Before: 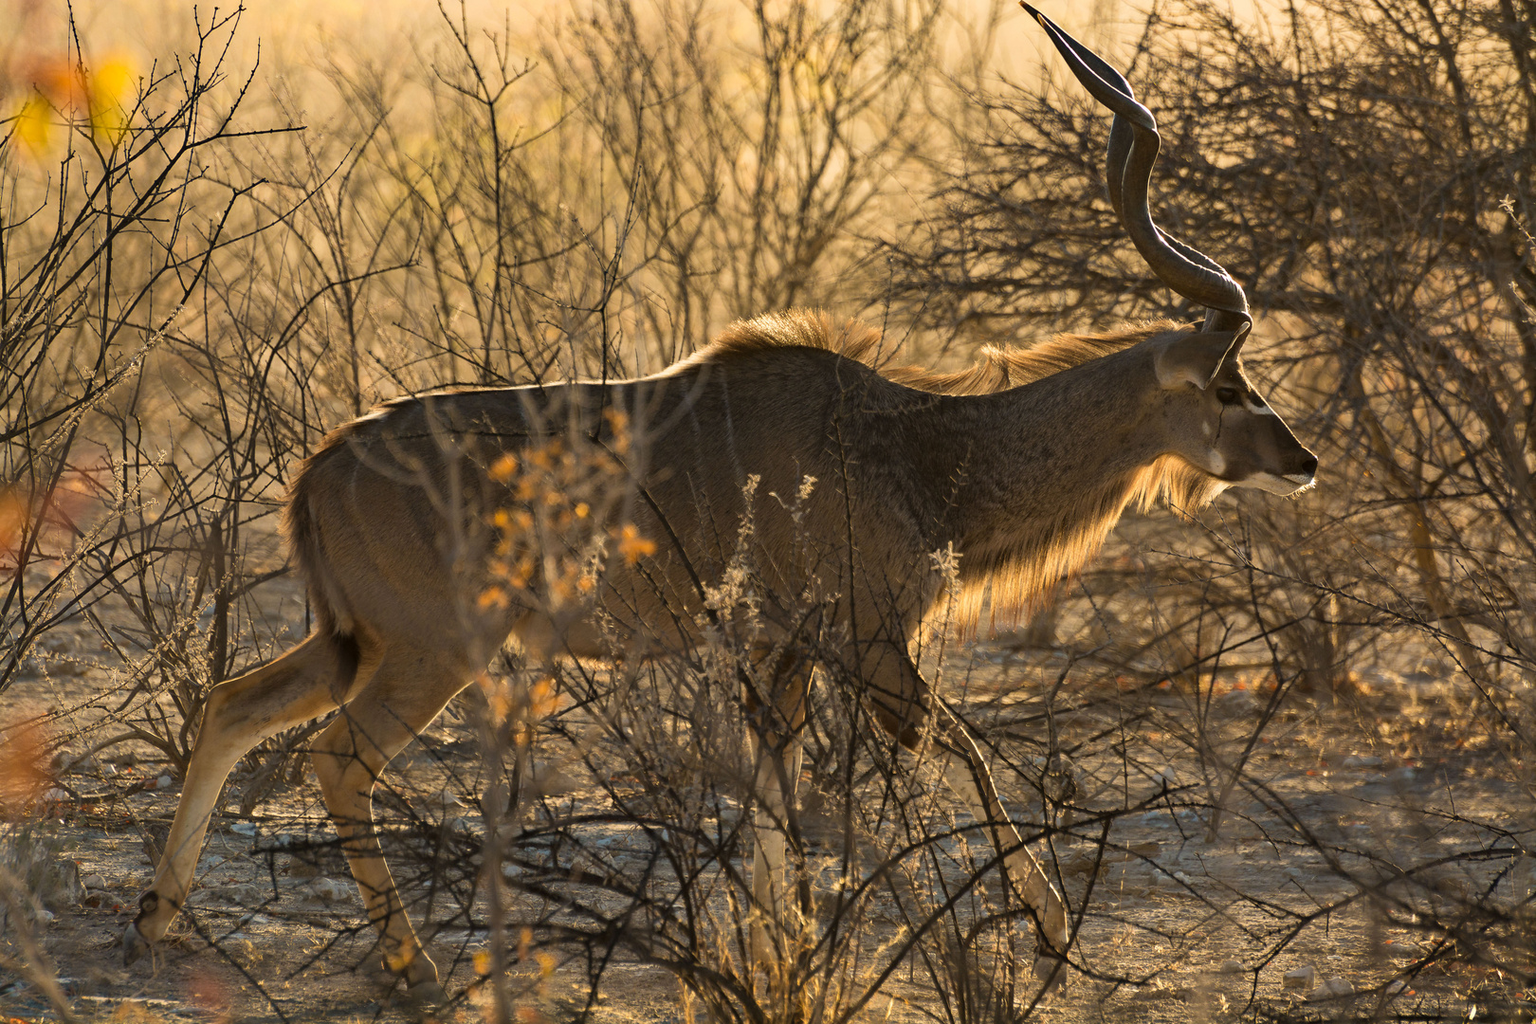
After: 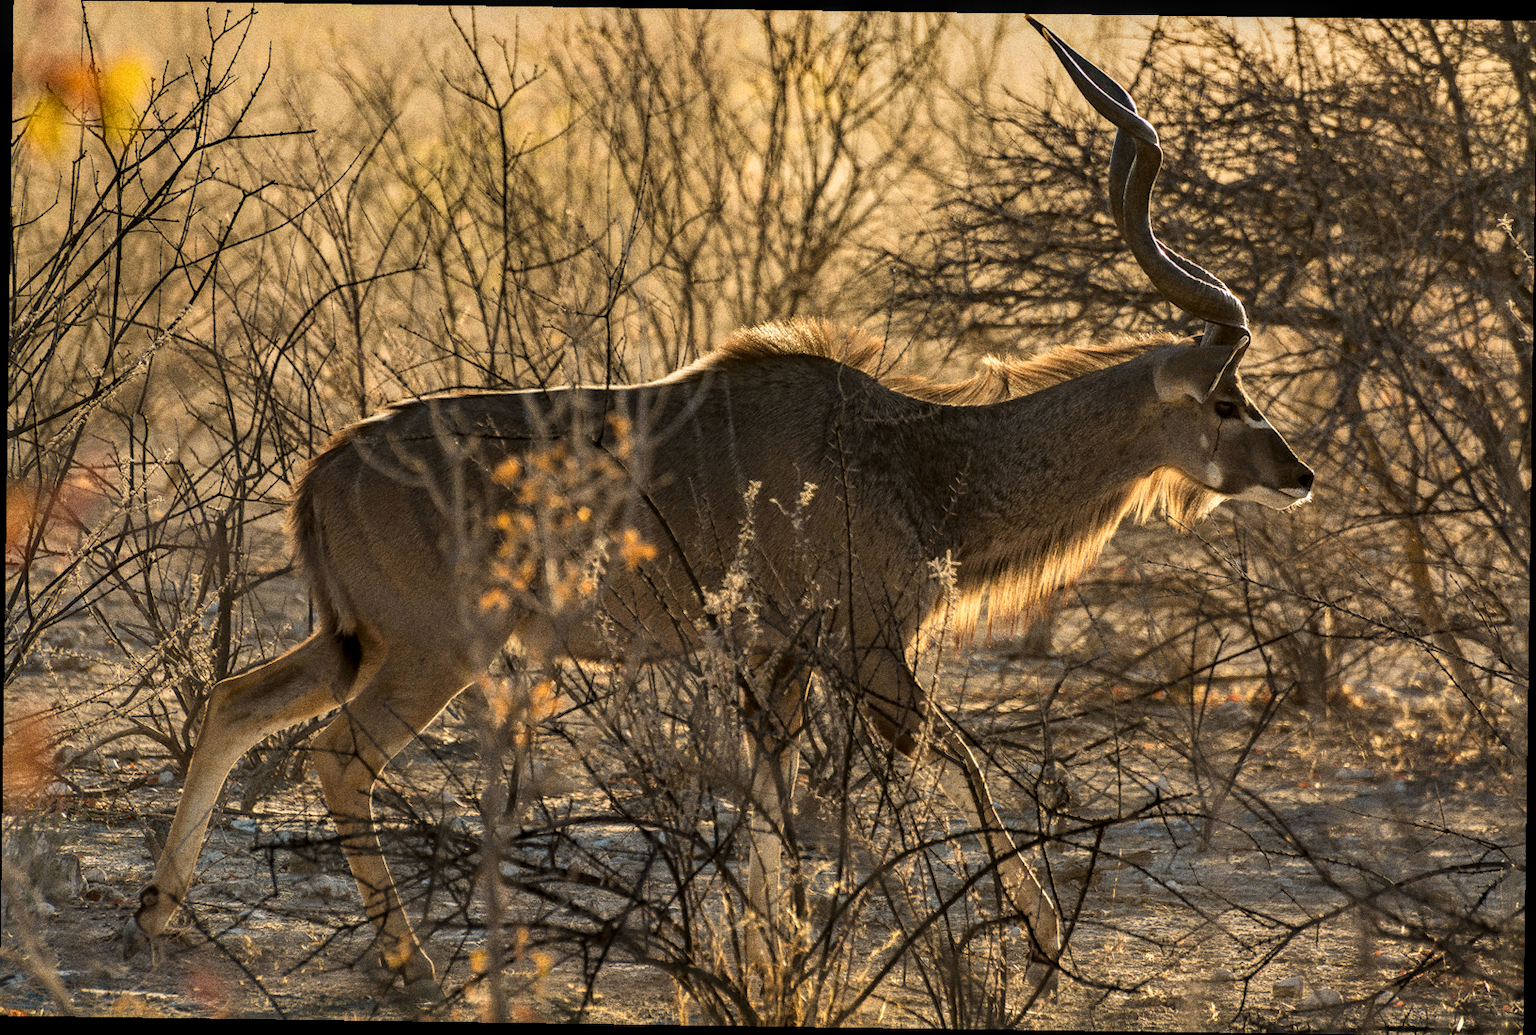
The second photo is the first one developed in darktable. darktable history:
contrast brightness saturation: saturation -0.04
grain: coarseness 0.09 ISO, strength 40%
rotate and perspective: rotation 0.8°, automatic cropping off
local contrast: highlights 35%, detail 135%
